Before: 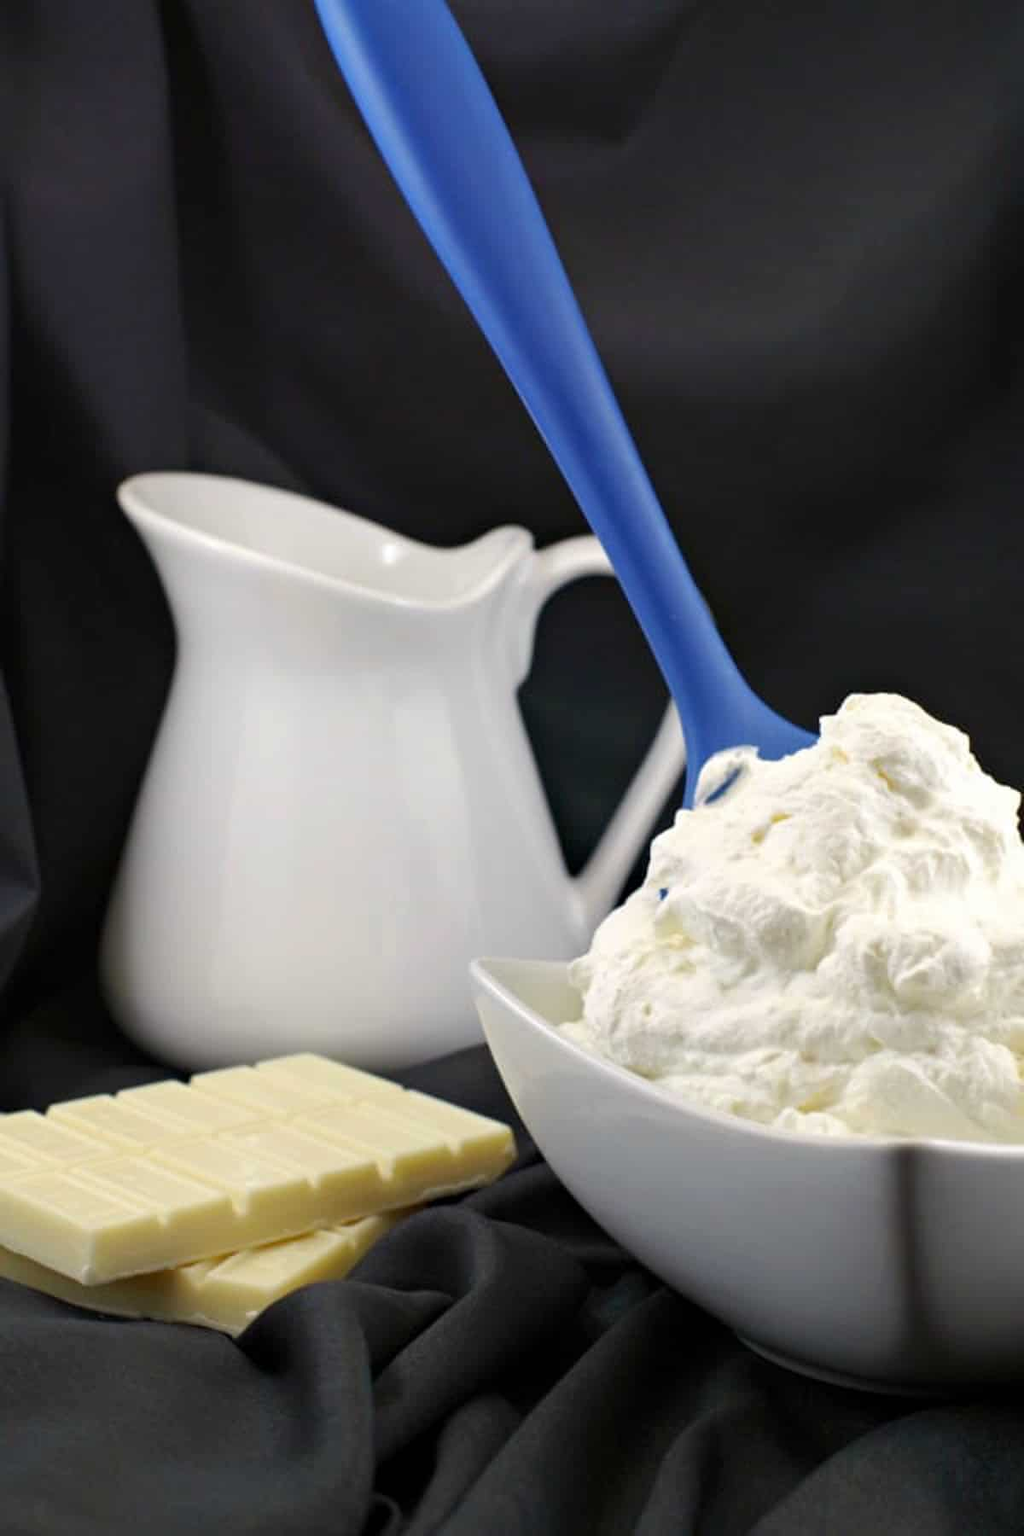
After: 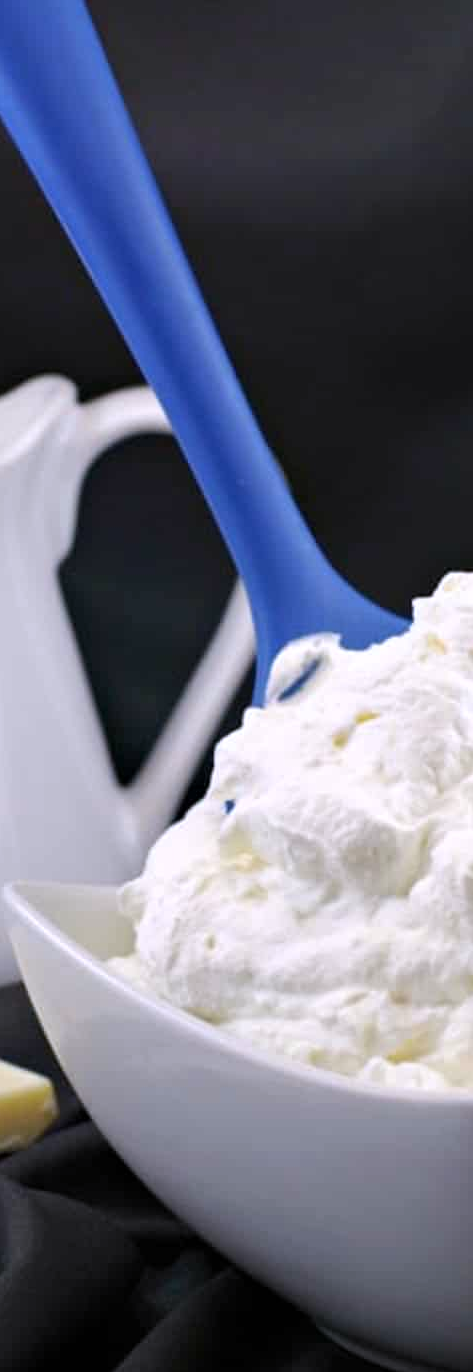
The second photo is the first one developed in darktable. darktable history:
white balance: red 1.004, blue 1.096
crop: left 45.721%, top 13.393%, right 14.118%, bottom 10.01%
